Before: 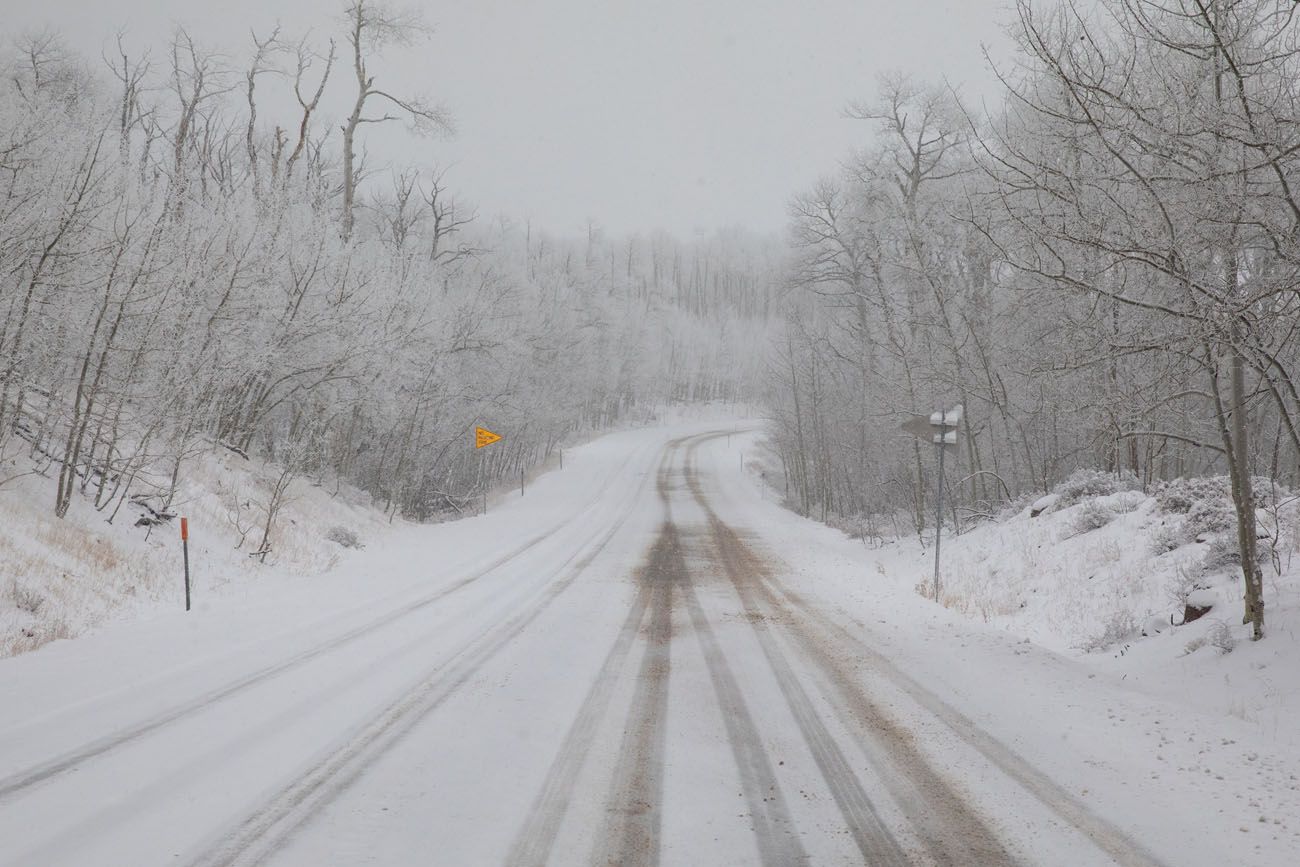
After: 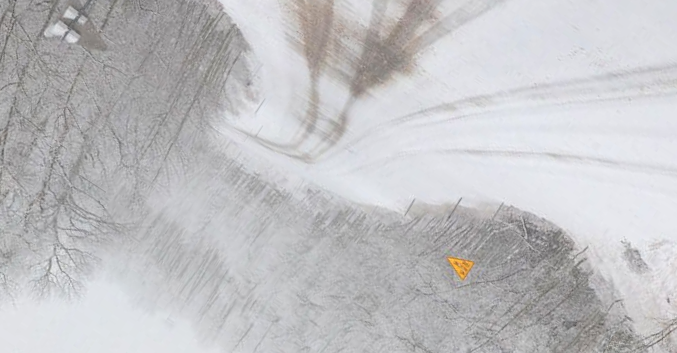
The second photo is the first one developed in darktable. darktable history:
color balance rgb: perceptual saturation grading › global saturation 1.453%, perceptual saturation grading › highlights -1.333%, perceptual saturation grading › mid-tones 4.31%, perceptual saturation grading › shadows 8.932%, global vibrance 20%
crop and rotate: angle 147°, left 9.203%, top 15.596%, right 4.539%, bottom 16.96%
exposure: black level correction 0.001, exposure 0.498 EV, compensate exposure bias true, compensate highlight preservation false
color correction: highlights b* 0.049, saturation 0.818
